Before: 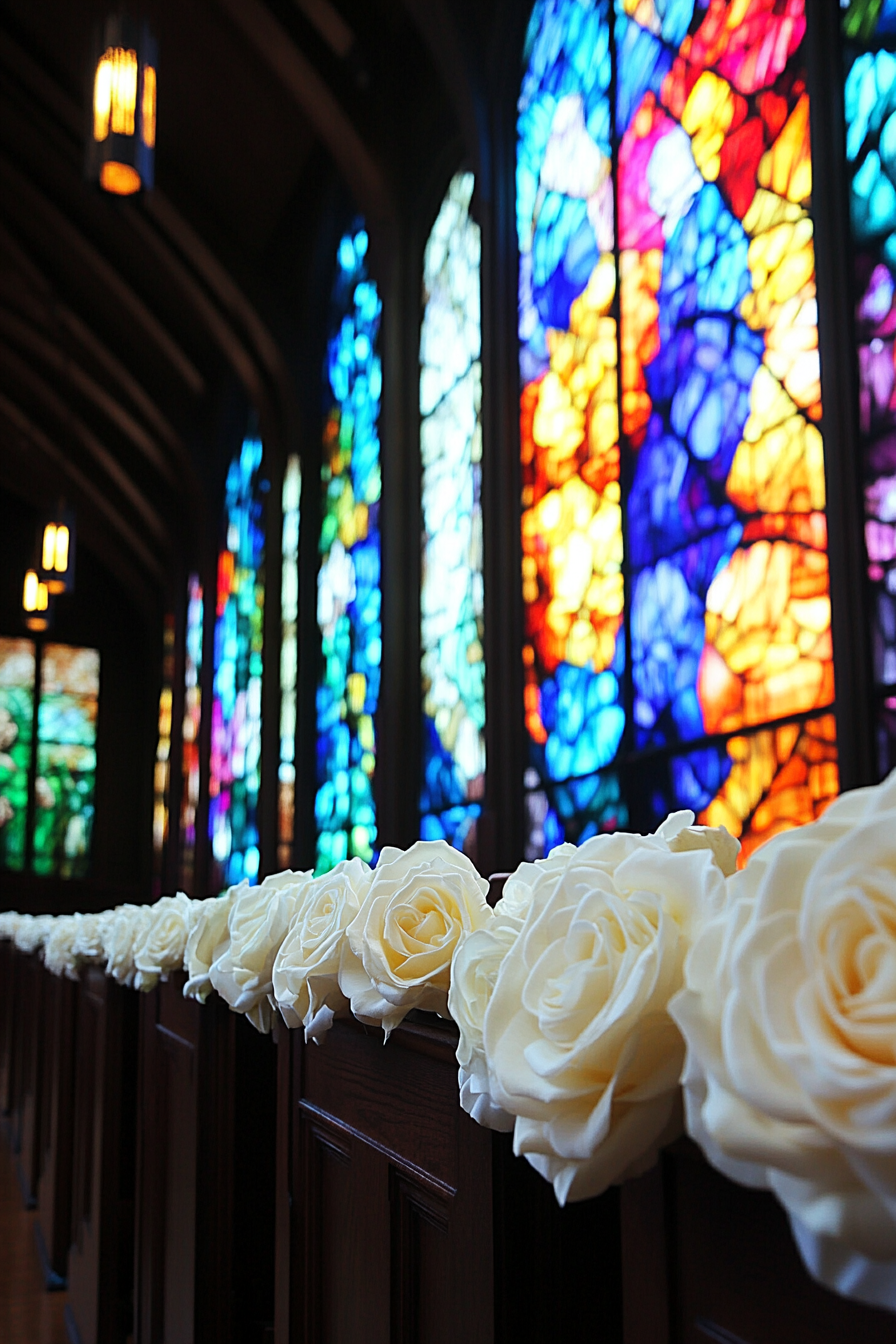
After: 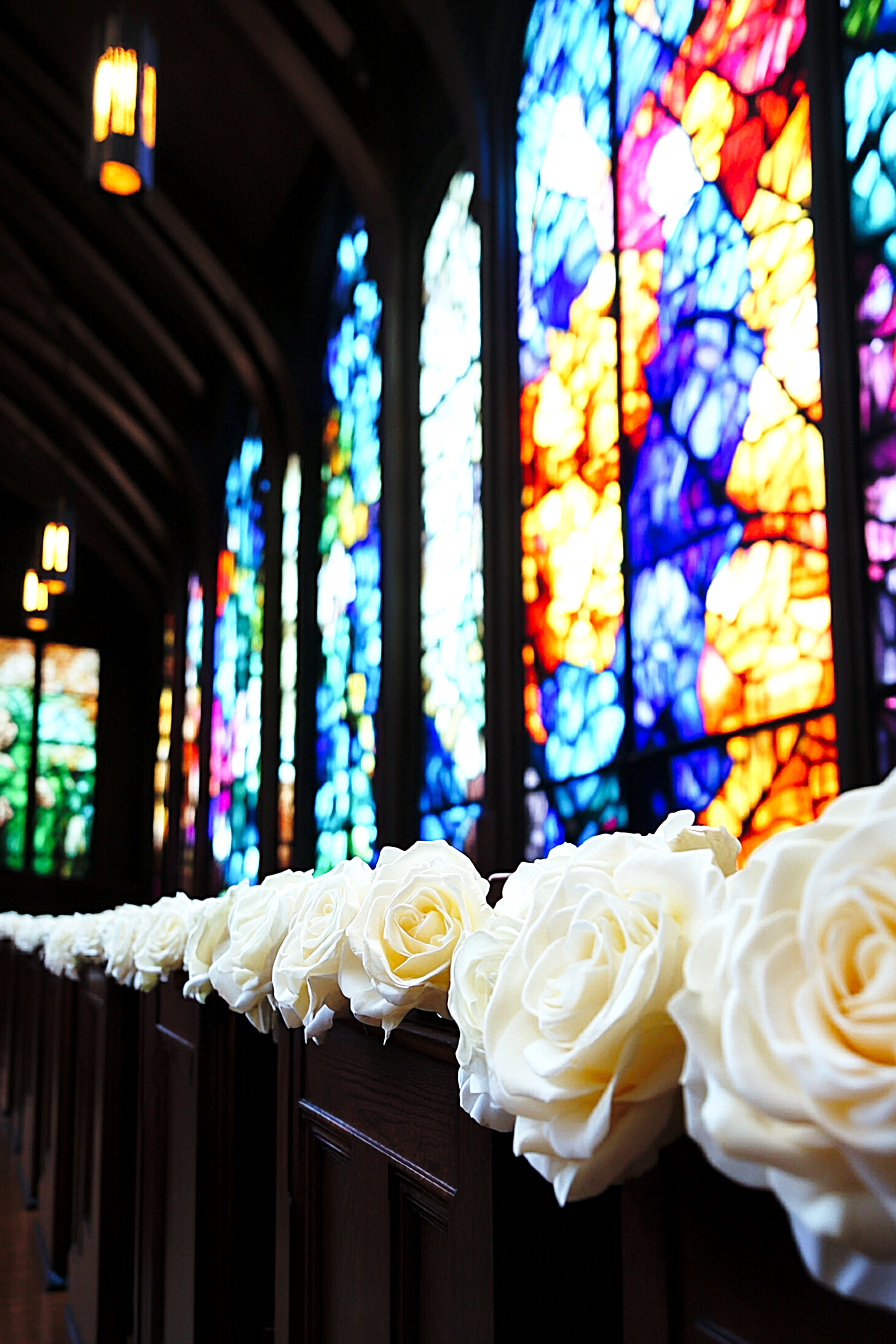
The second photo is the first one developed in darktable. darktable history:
local contrast: mode bilateral grid, contrast 100, coarseness 99, detail 165%, midtone range 0.2
base curve: curves: ch0 [(0, 0) (0.028, 0.03) (0.121, 0.232) (0.46, 0.748) (0.859, 0.968) (1, 1)], preserve colors none
